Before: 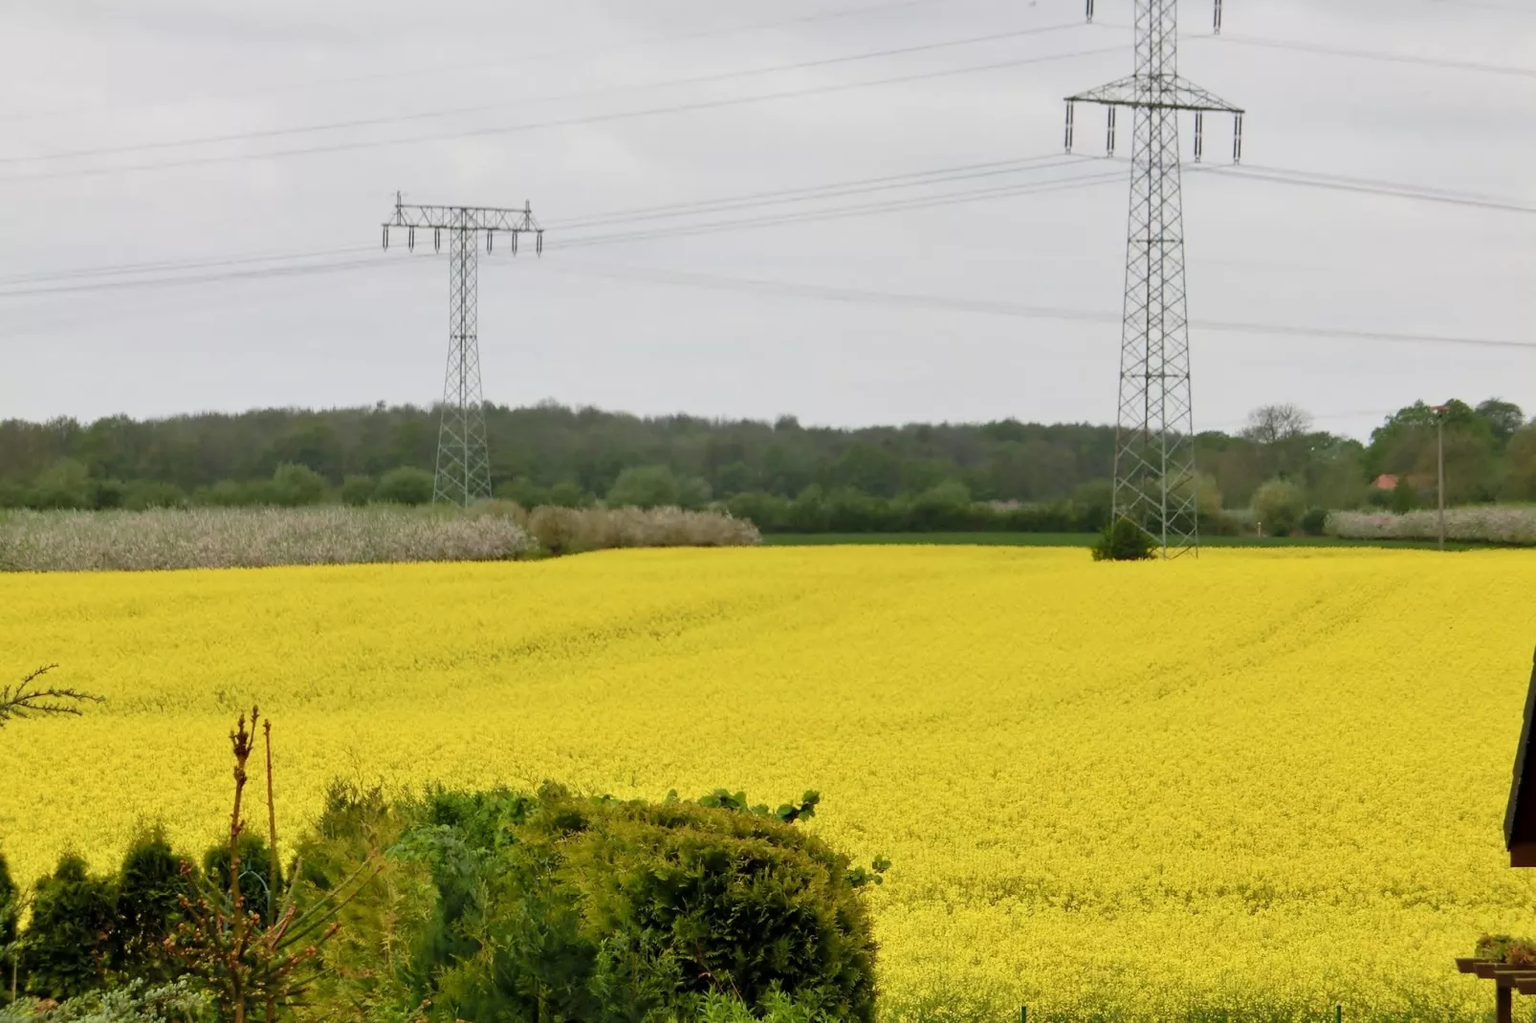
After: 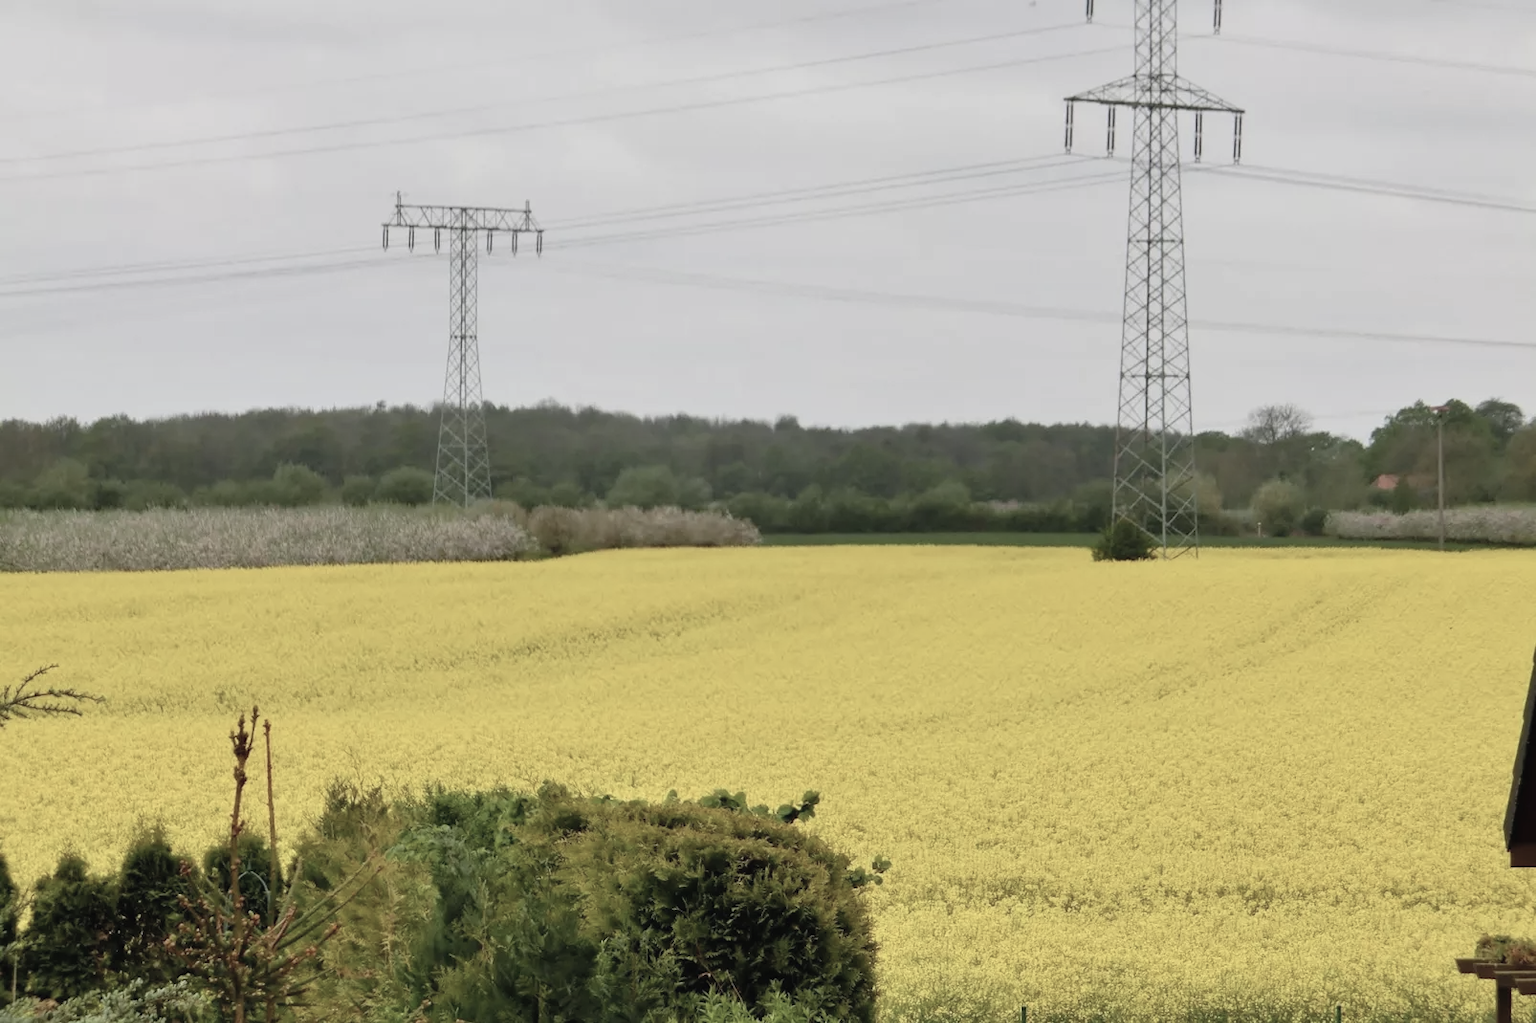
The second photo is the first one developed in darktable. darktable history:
tone equalizer: on, module defaults
contrast brightness saturation: contrast -0.05, saturation -0.41
